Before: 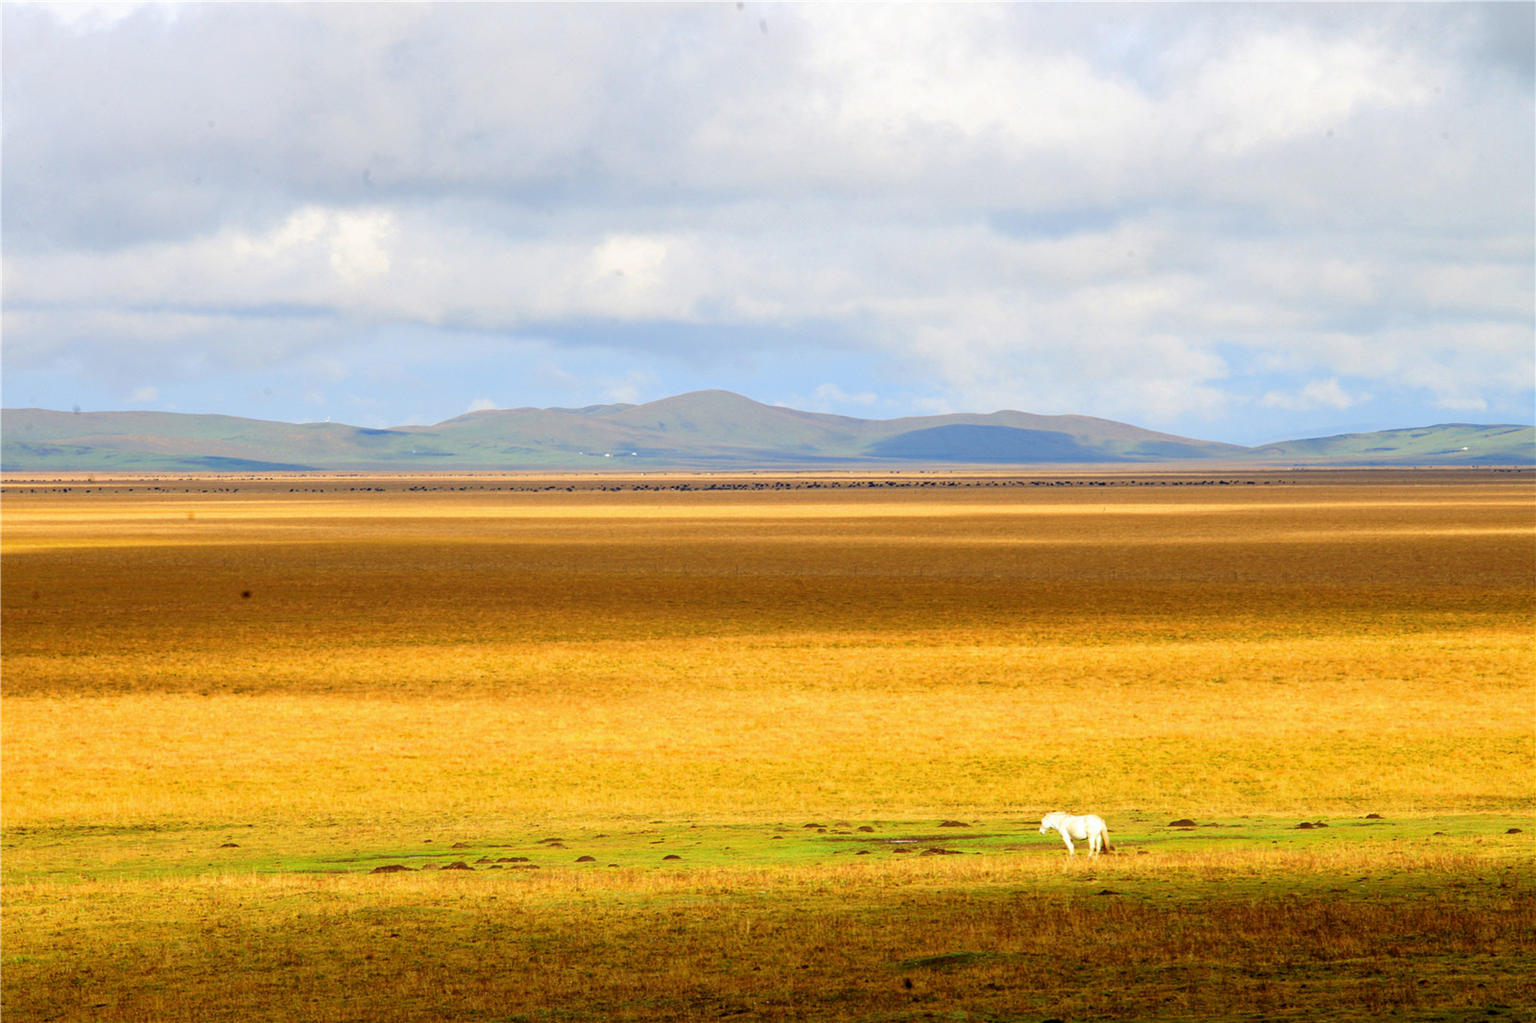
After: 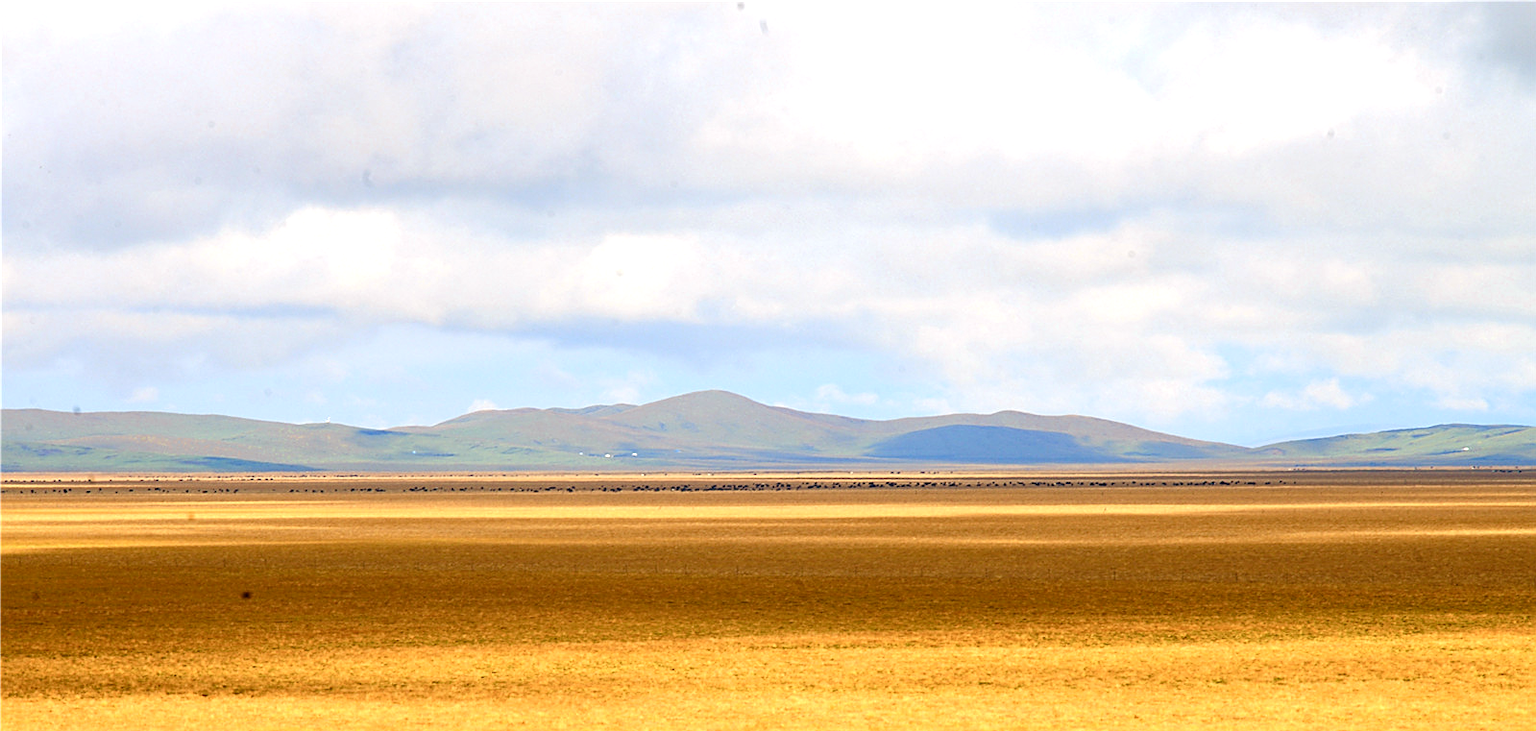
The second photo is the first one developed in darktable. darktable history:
color zones: curves: ch0 [(0.068, 0.464) (0.25, 0.5) (0.48, 0.508) (0.75, 0.536) (0.886, 0.476) (0.967, 0.456)]; ch1 [(0.066, 0.456) (0.25, 0.5) (0.616, 0.508) (0.746, 0.56) (0.934, 0.444)]
sharpen: on, module defaults
crop: bottom 28.576%
color balance rgb: shadows lift › chroma 1%, shadows lift › hue 28.8°, power › hue 60°, highlights gain › chroma 1%, highlights gain › hue 60°, global offset › luminance 0.25%, perceptual saturation grading › highlights -20%, perceptual saturation grading › shadows 20%, perceptual brilliance grading › highlights 10%, perceptual brilliance grading › shadows -5%, global vibrance 19.67%
